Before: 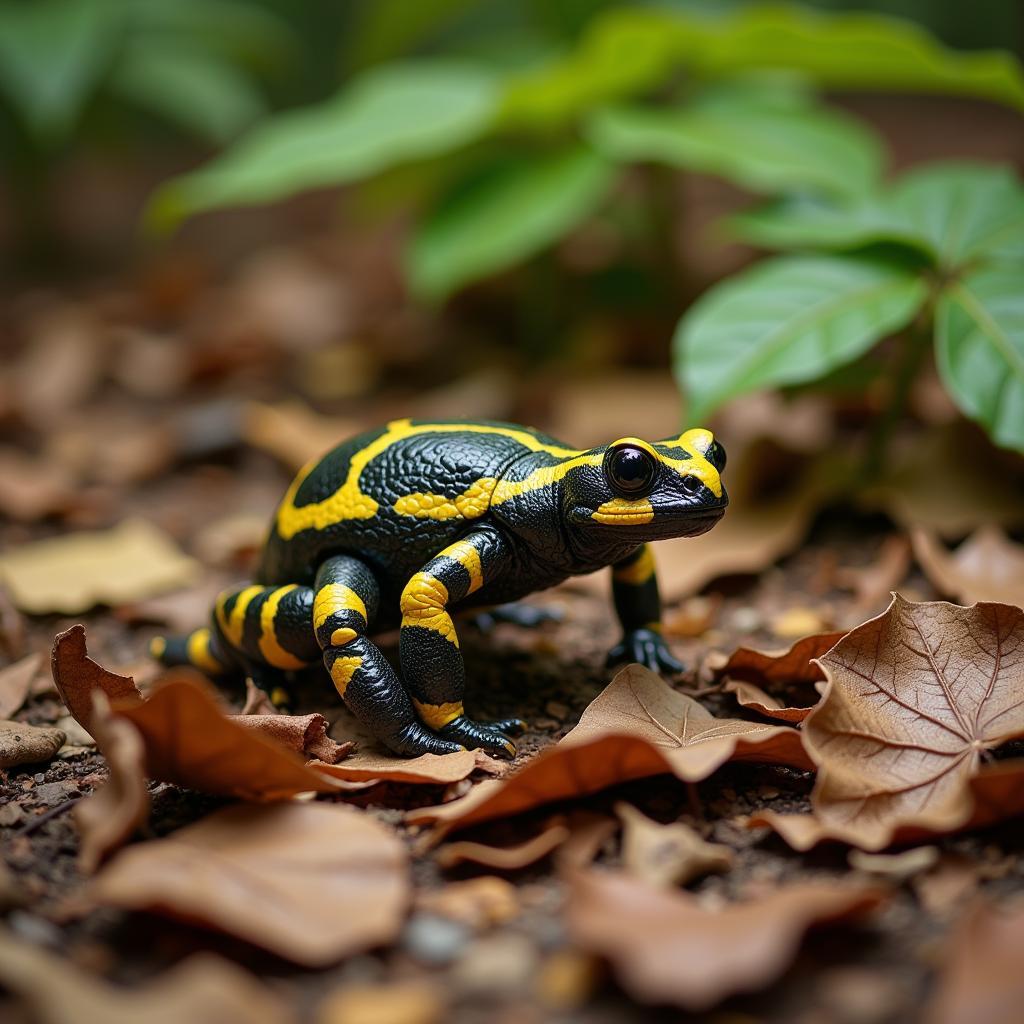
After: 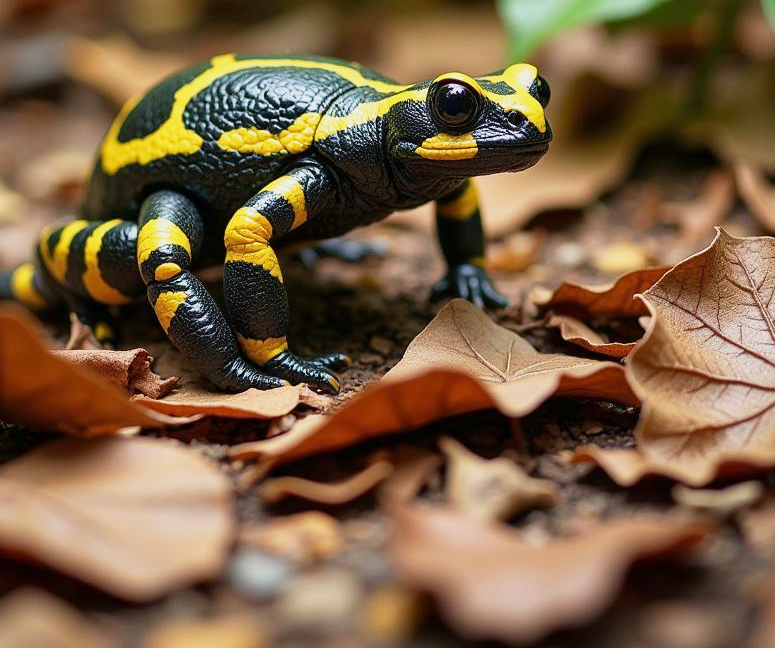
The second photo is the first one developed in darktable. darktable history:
base curve: curves: ch0 [(0, 0) (0.088, 0.125) (0.176, 0.251) (0.354, 0.501) (0.613, 0.749) (1, 0.877)], preserve colors none
crop and rotate: left 17.23%, top 35.654%, right 7.074%, bottom 1.028%
